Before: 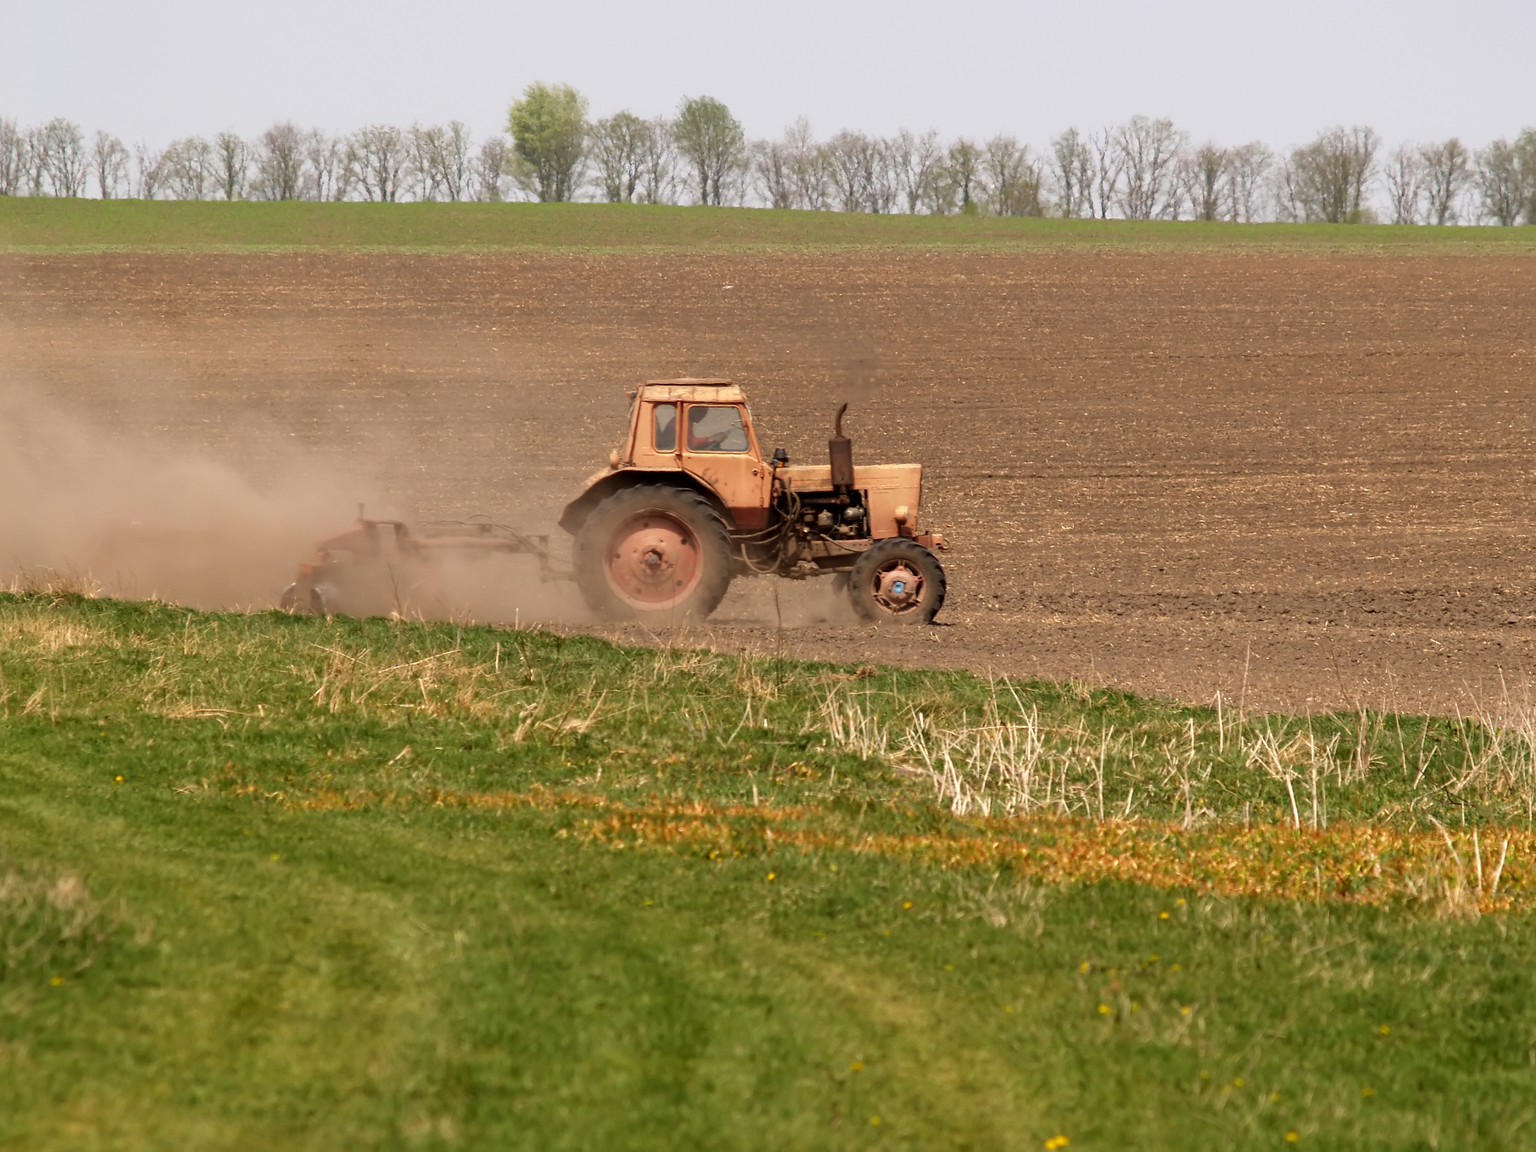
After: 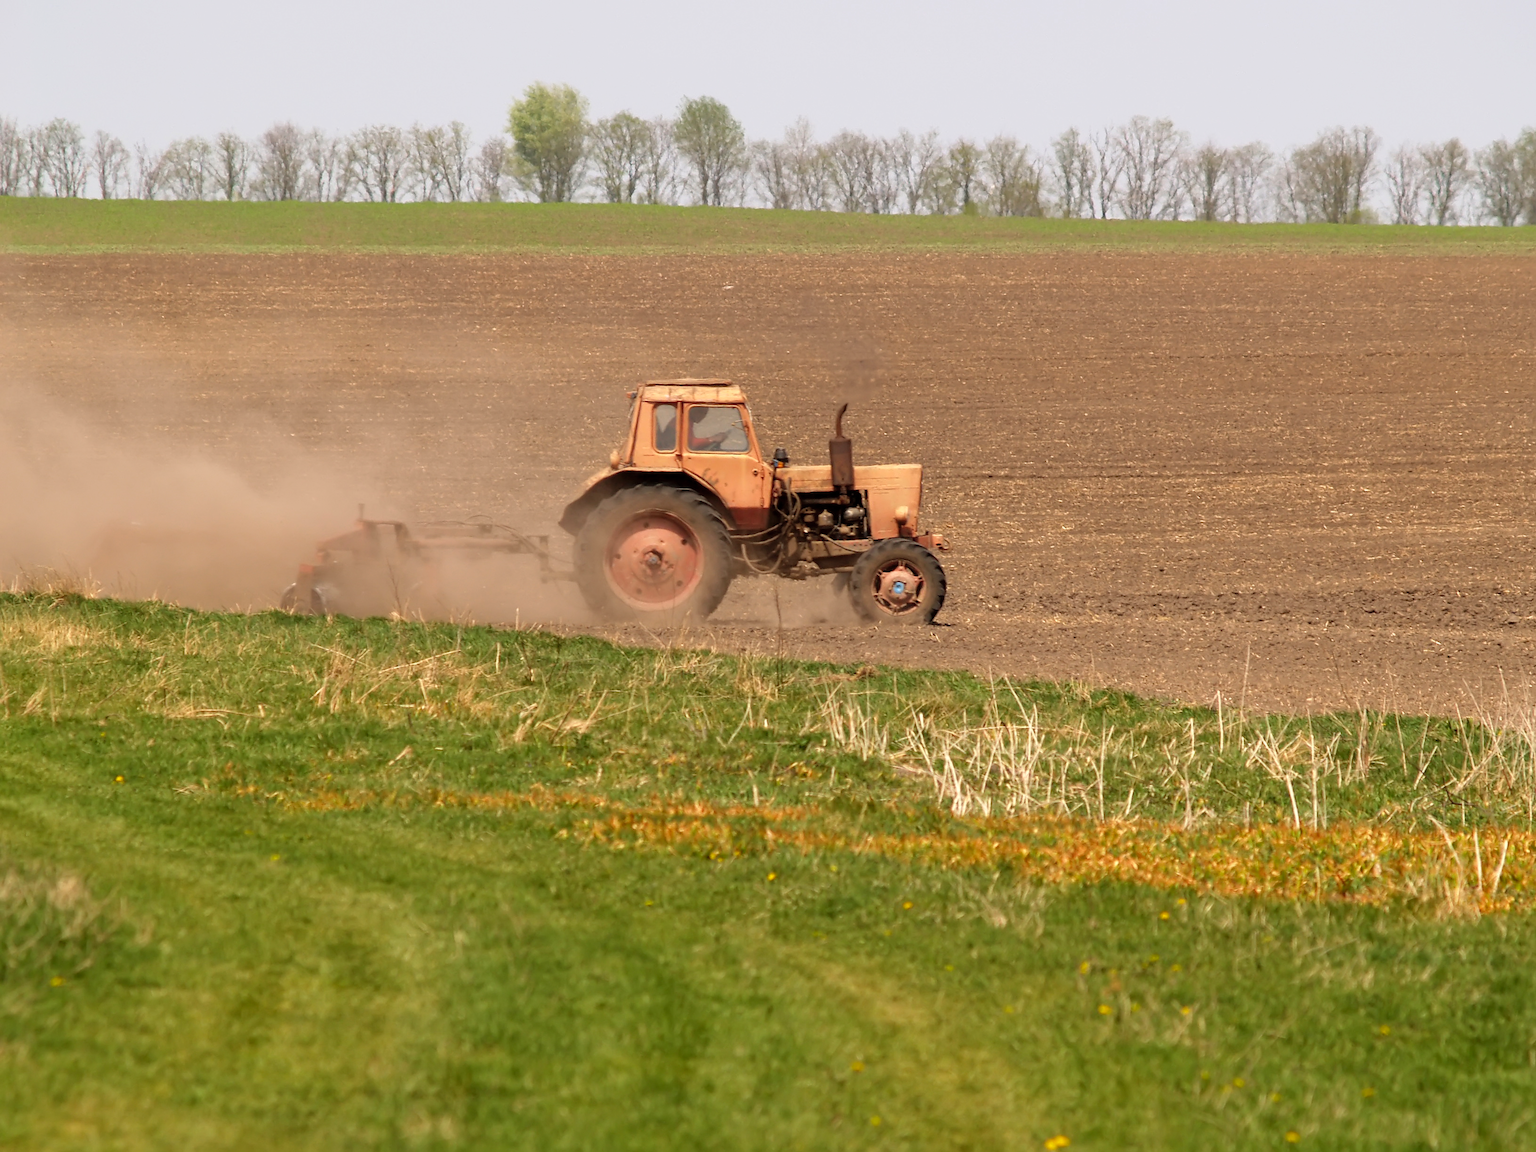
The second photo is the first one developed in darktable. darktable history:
contrast brightness saturation: contrast 0.03, brightness 0.065, saturation 0.123
